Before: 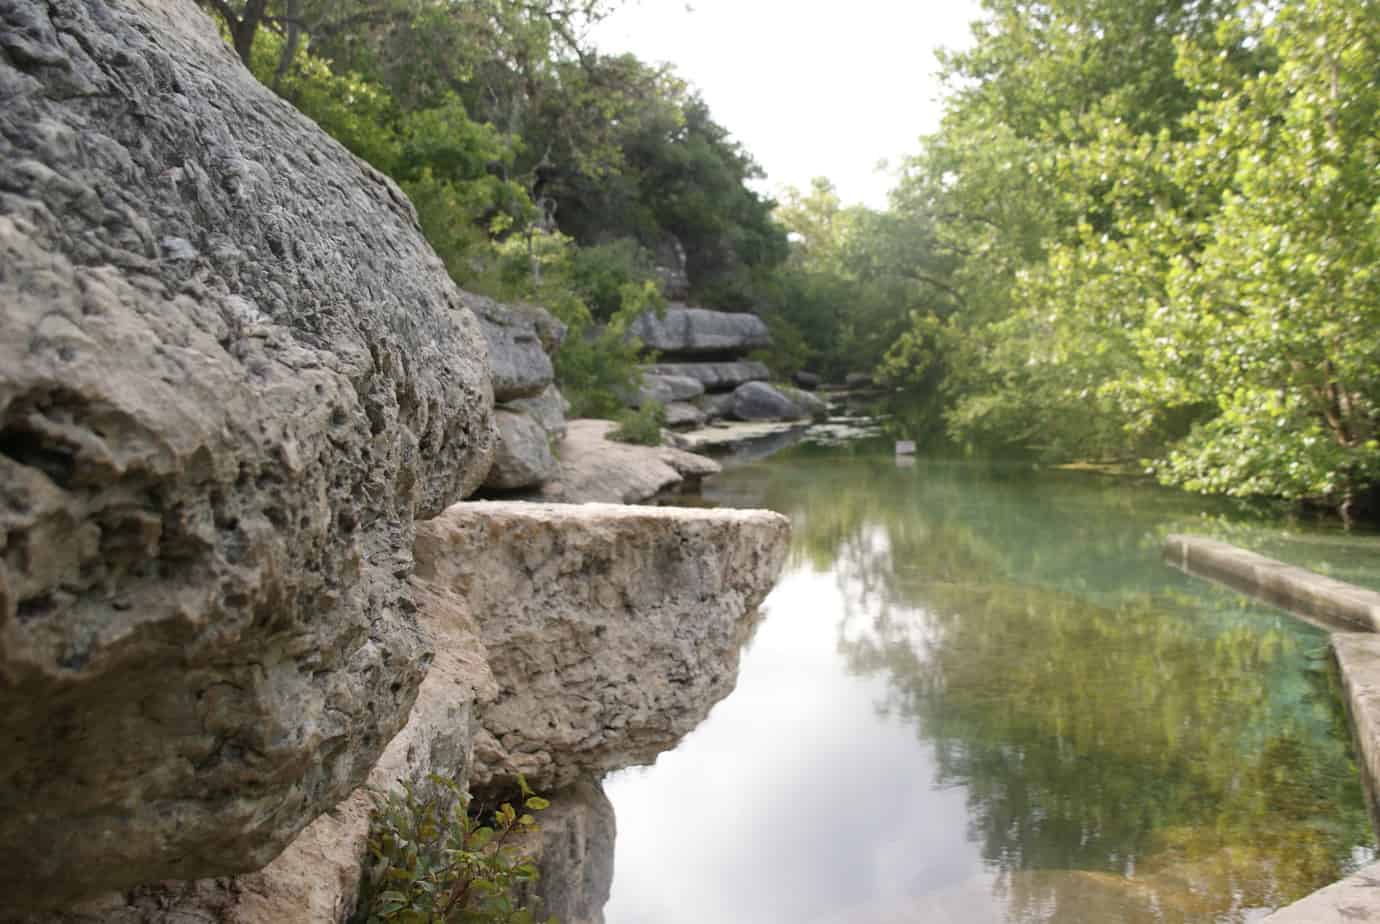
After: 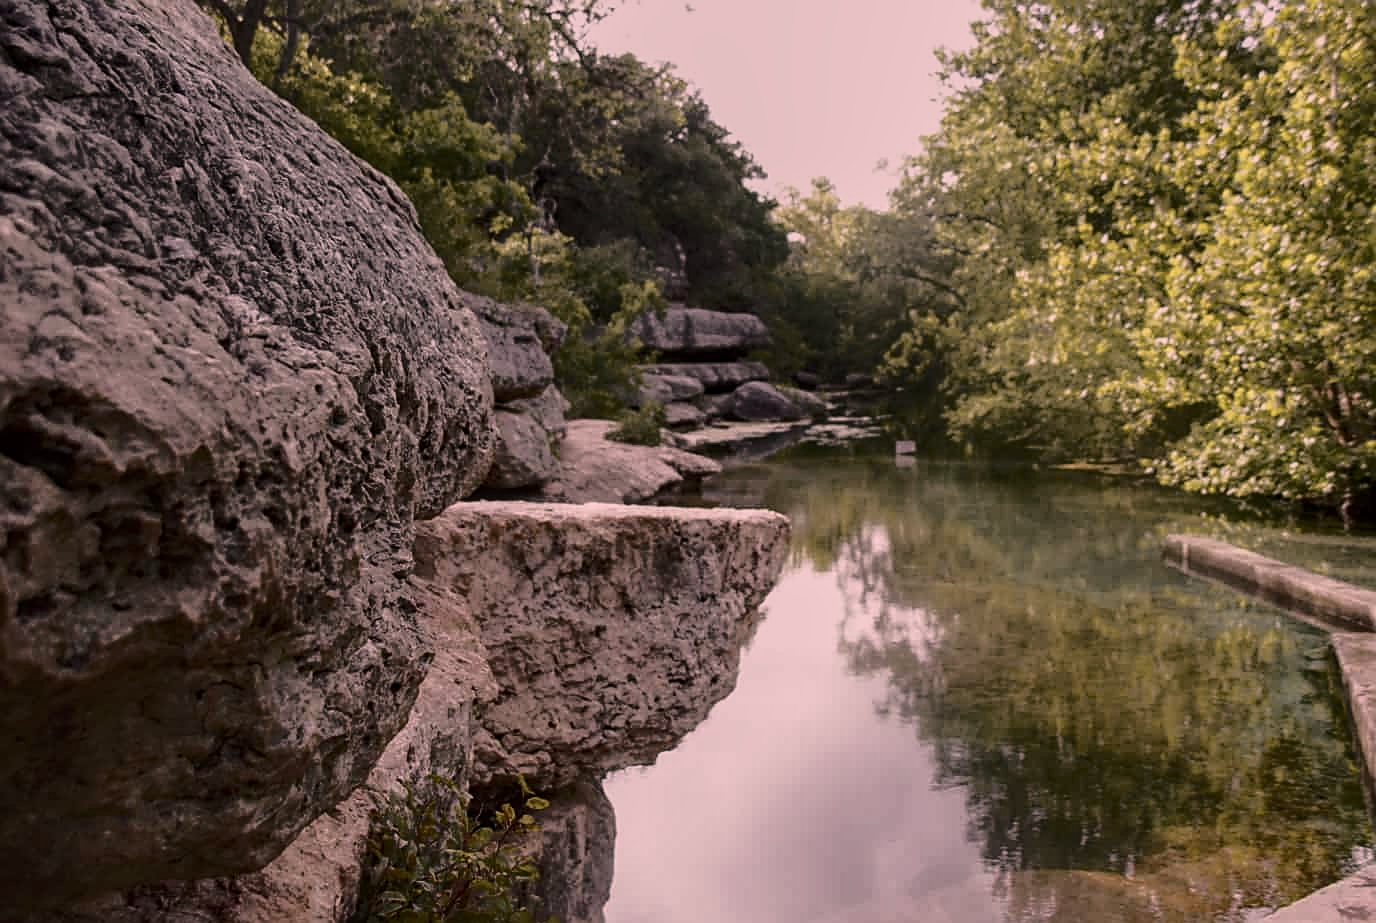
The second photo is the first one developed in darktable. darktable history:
exposure: exposure -0.923 EV, compensate highlight preservation false
crop: left 0.051%
sharpen: on, module defaults
local contrast: detail 130%
tone curve: curves: ch0 [(0, 0.032) (0.094, 0.08) (0.265, 0.208) (0.41, 0.417) (0.498, 0.496) (0.638, 0.673) (0.819, 0.841) (0.96, 0.899)]; ch1 [(0, 0) (0.161, 0.092) (0.37, 0.302) (0.417, 0.434) (0.495, 0.504) (0.576, 0.589) (0.725, 0.765) (1, 1)]; ch2 [(0, 0) (0.352, 0.403) (0.45, 0.469) (0.521, 0.515) (0.59, 0.579) (1, 1)], color space Lab, independent channels, preserve colors none
color correction: highlights a* 14.69, highlights b* 4.79
haze removal: compatibility mode true, adaptive false
